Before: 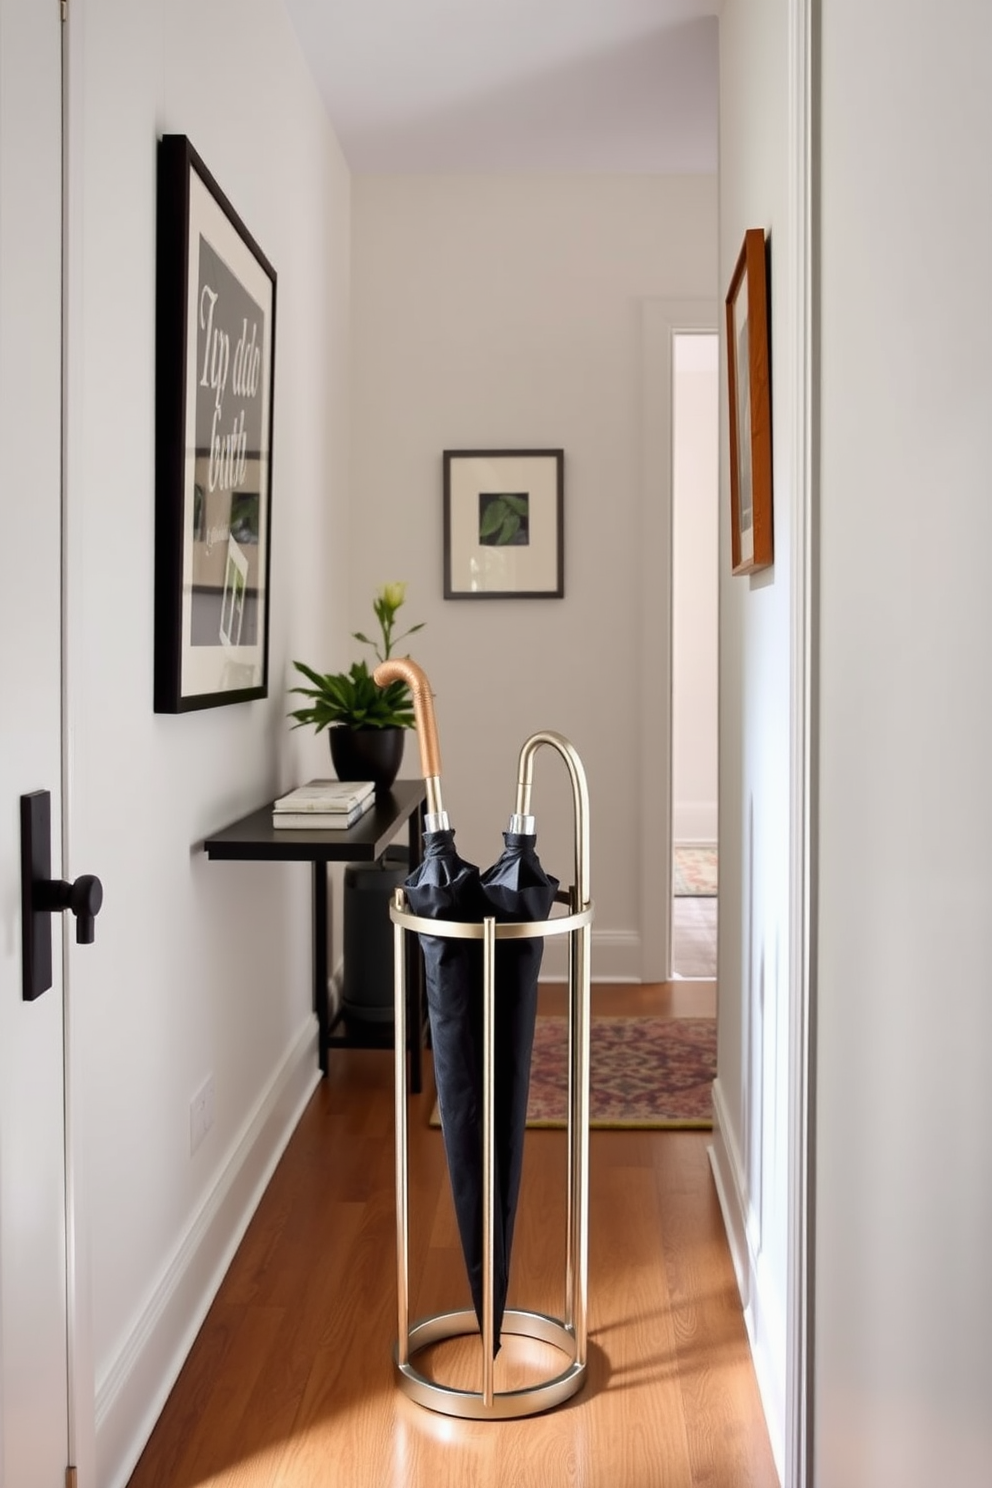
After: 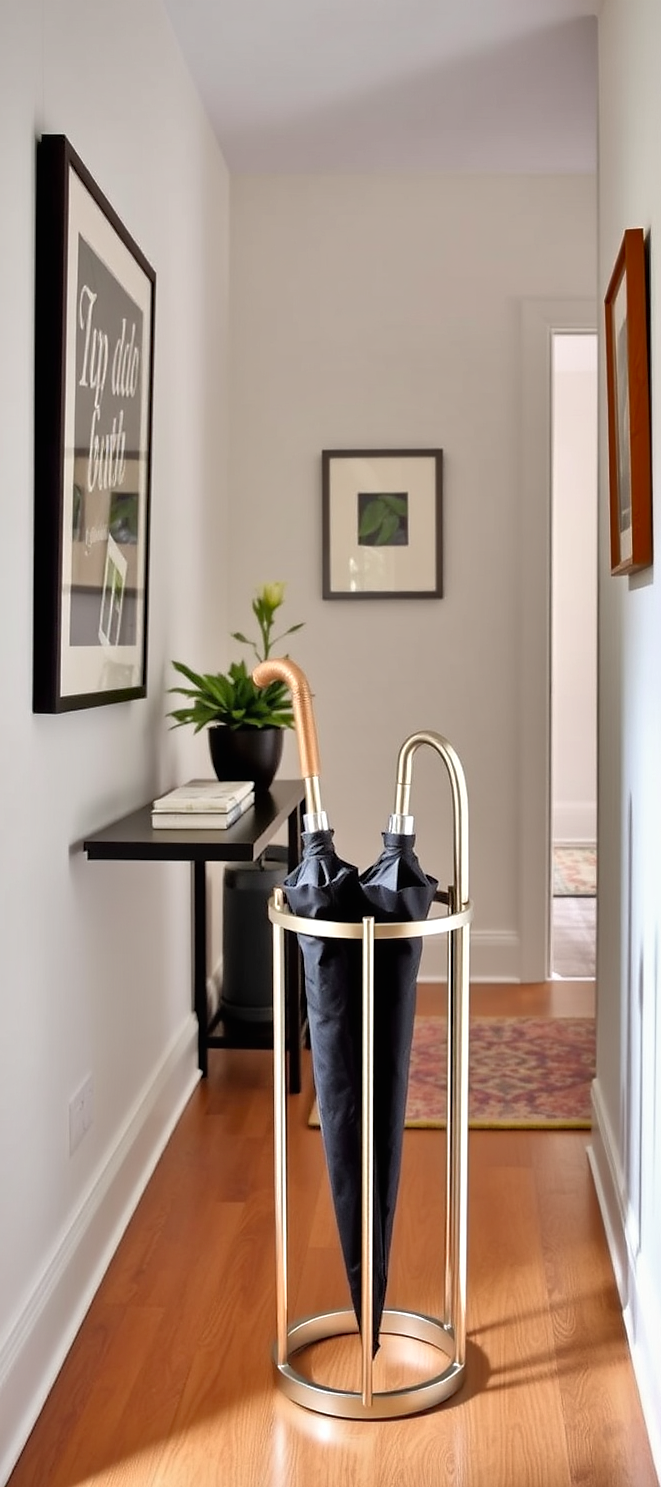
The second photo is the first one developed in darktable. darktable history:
crop and rotate: left 12.359%, right 20.938%
tone equalizer: -7 EV 0.159 EV, -6 EV 0.605 EV, -5 EV 1.17 EV, -4 EV 1.33 EV, -3 EV 1.12 EV, -2 EV 0.6 EV, -1 EV 0.153 EV, mask exposure compensation -0.511 EV
shadows and highlights: highlights color adjustment 56.16%, soften with gaussian
sharpen: radius 1.027, threshold 0.955
